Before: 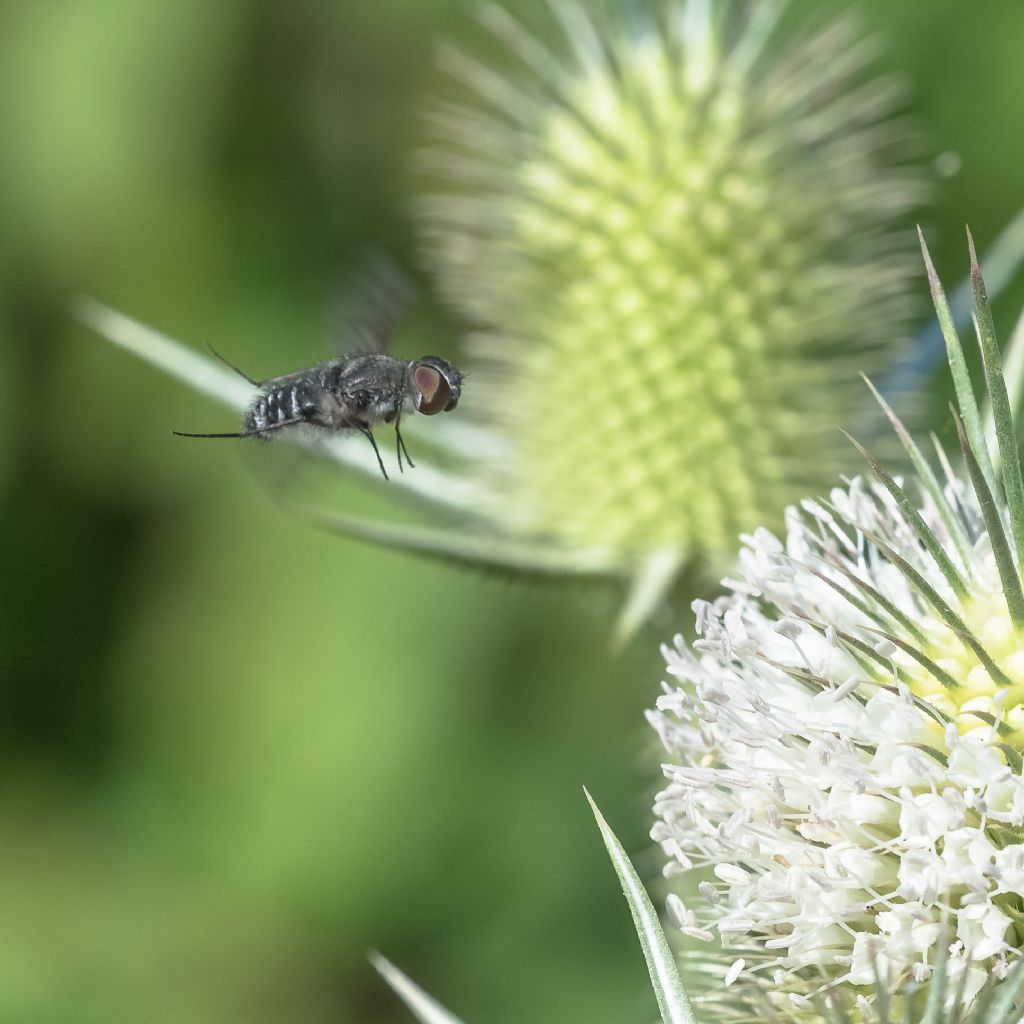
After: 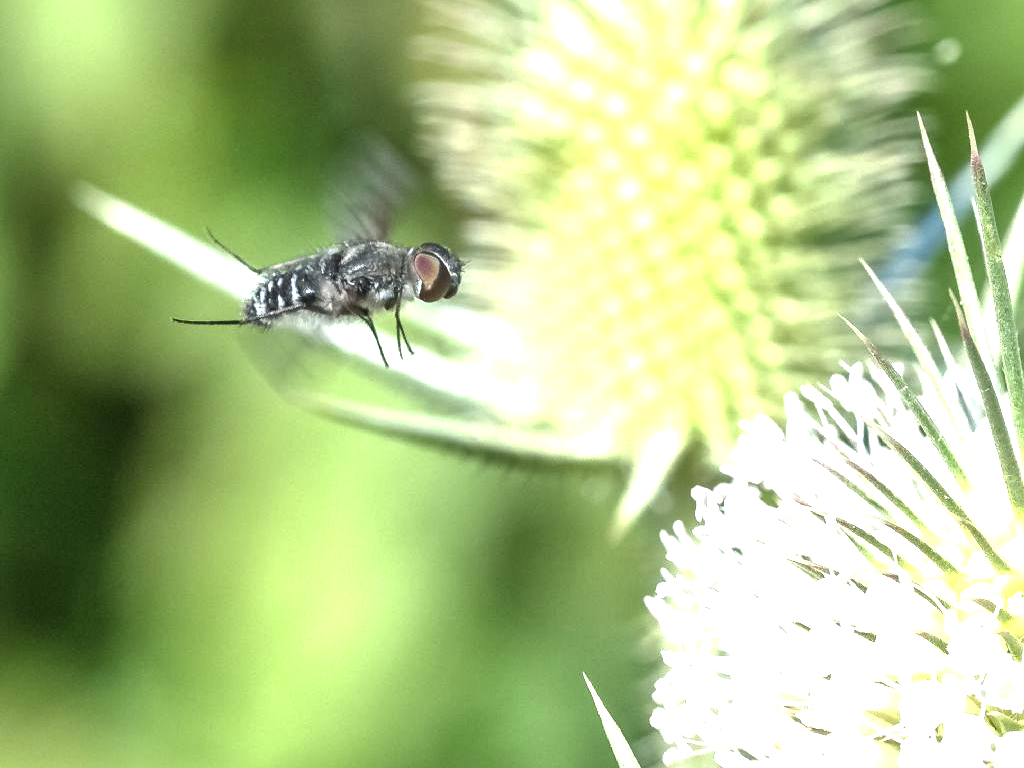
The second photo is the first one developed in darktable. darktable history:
exposure: black level correction 0, exposure 1.098 EV, compensate highlight preservation false
local contrast: mode bilateral grid, contrast 26, coarseness 60, detail 152%, midtone range 0.2
levels: levels [0.031, 0.5, 0.969]
crop: top 11.063%, bottom 13.894%
